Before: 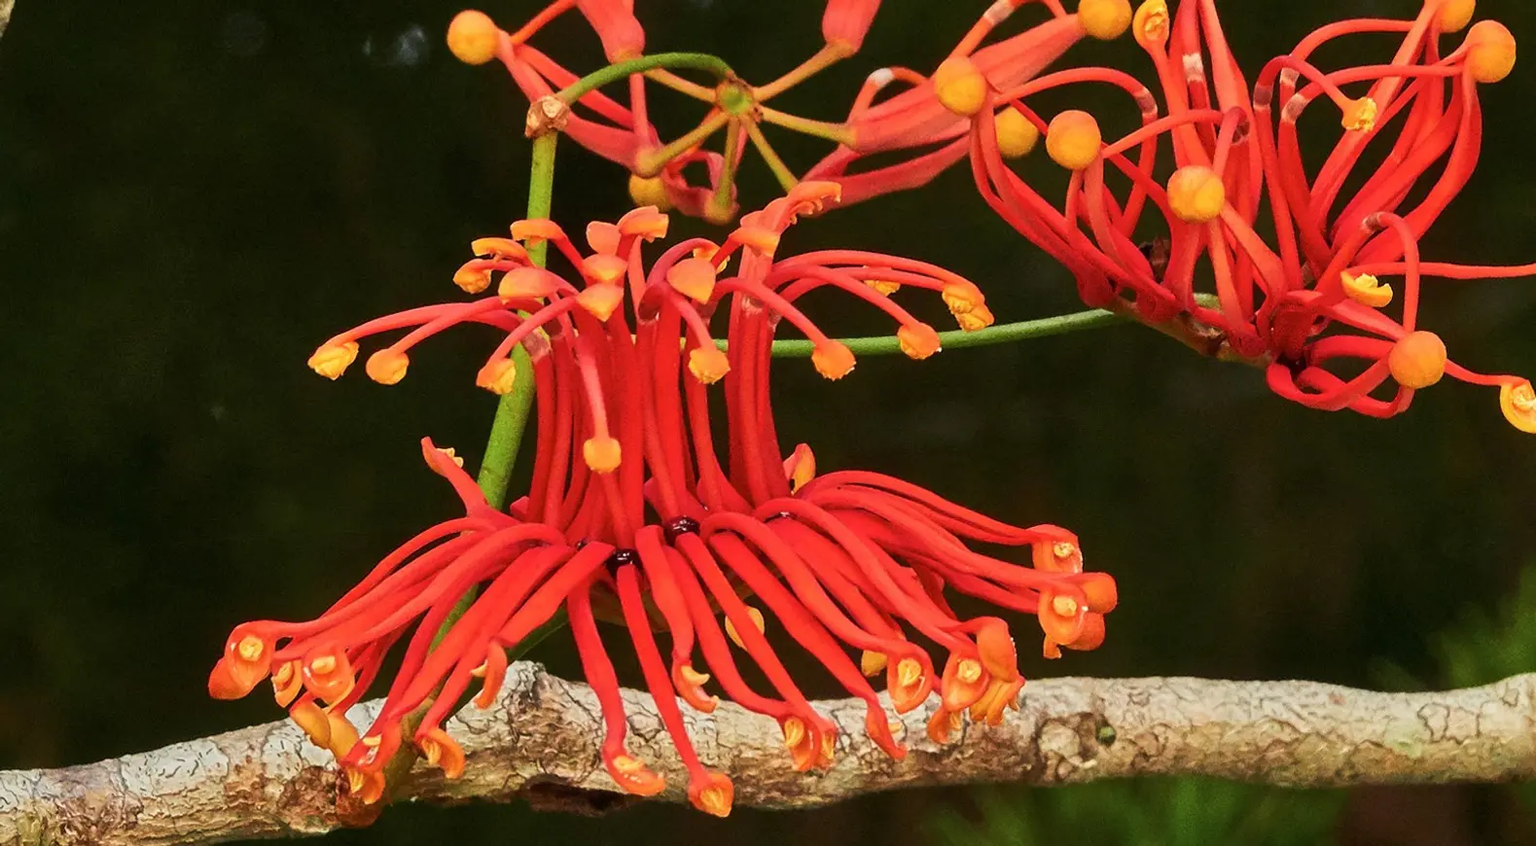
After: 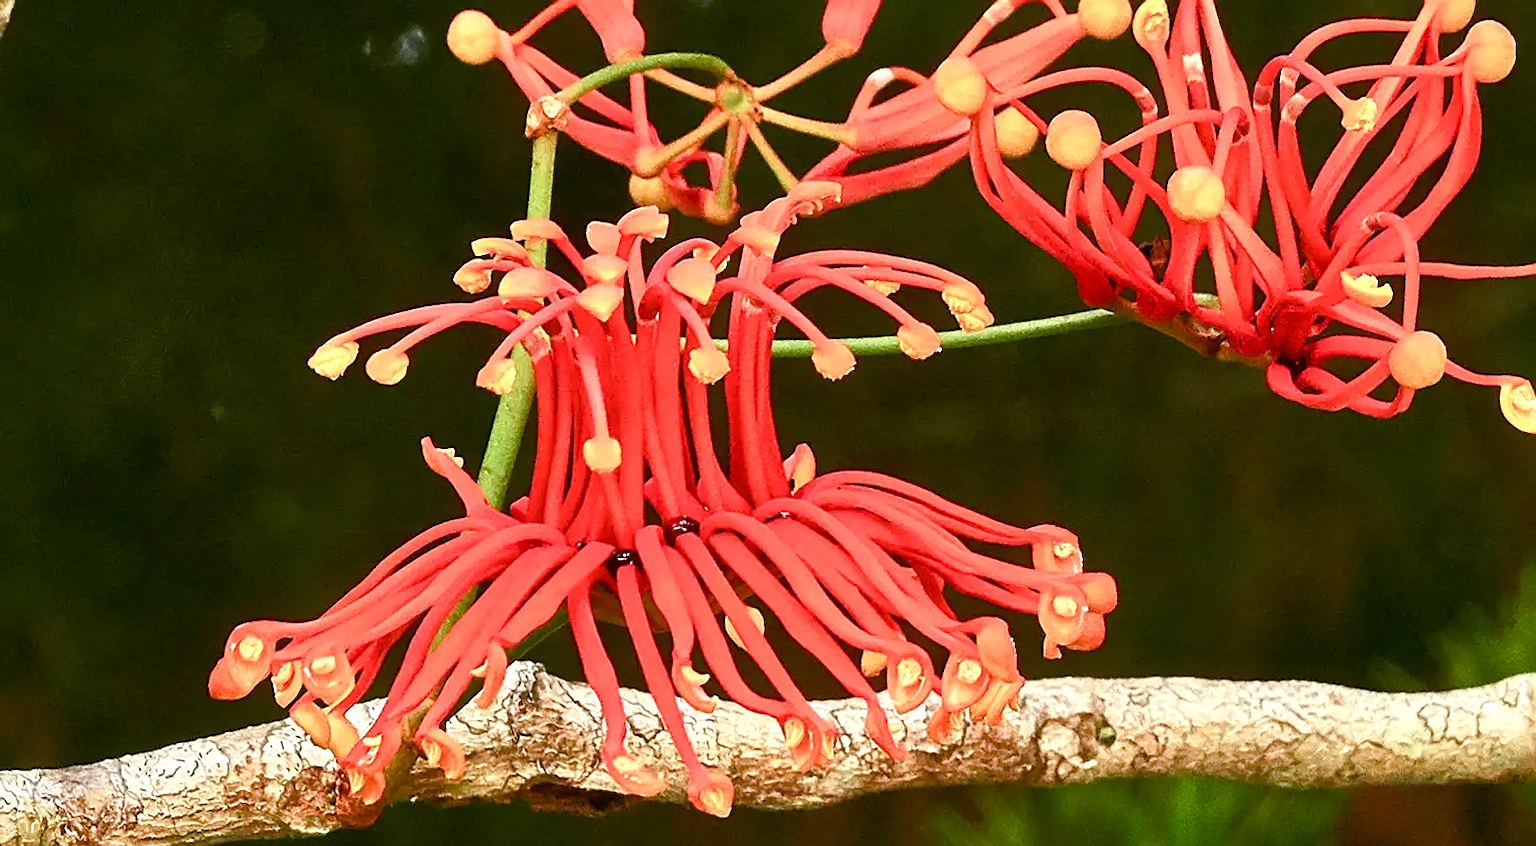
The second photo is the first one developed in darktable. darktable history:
color balance rgb: perceptual saturation grading › global saturation 20%, perceptual saturation grading › highlights -50.297%, perceptual saturation grading › shadows 30.802%, global vibrance 20%
sharpen: on, module defaults
exposure: exposure 0.77 EV, compensate highlight preservation false
